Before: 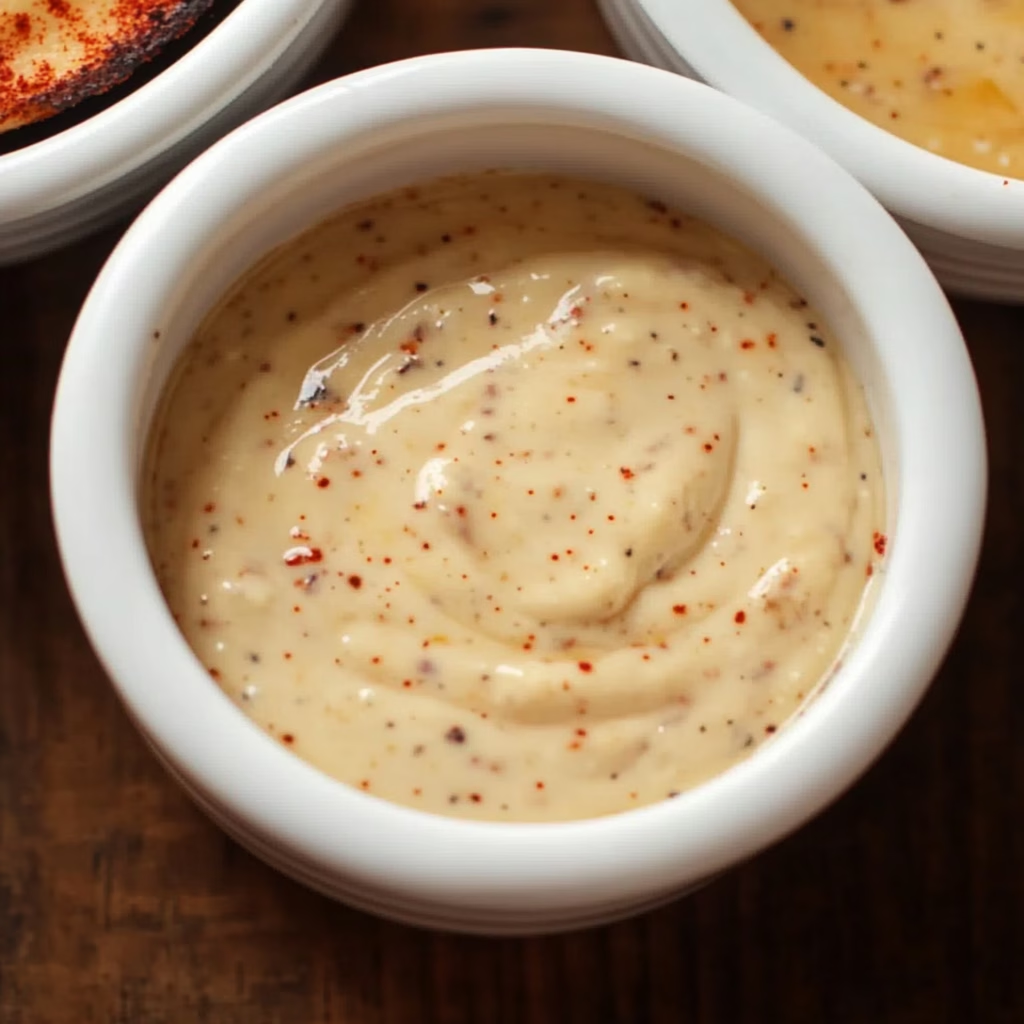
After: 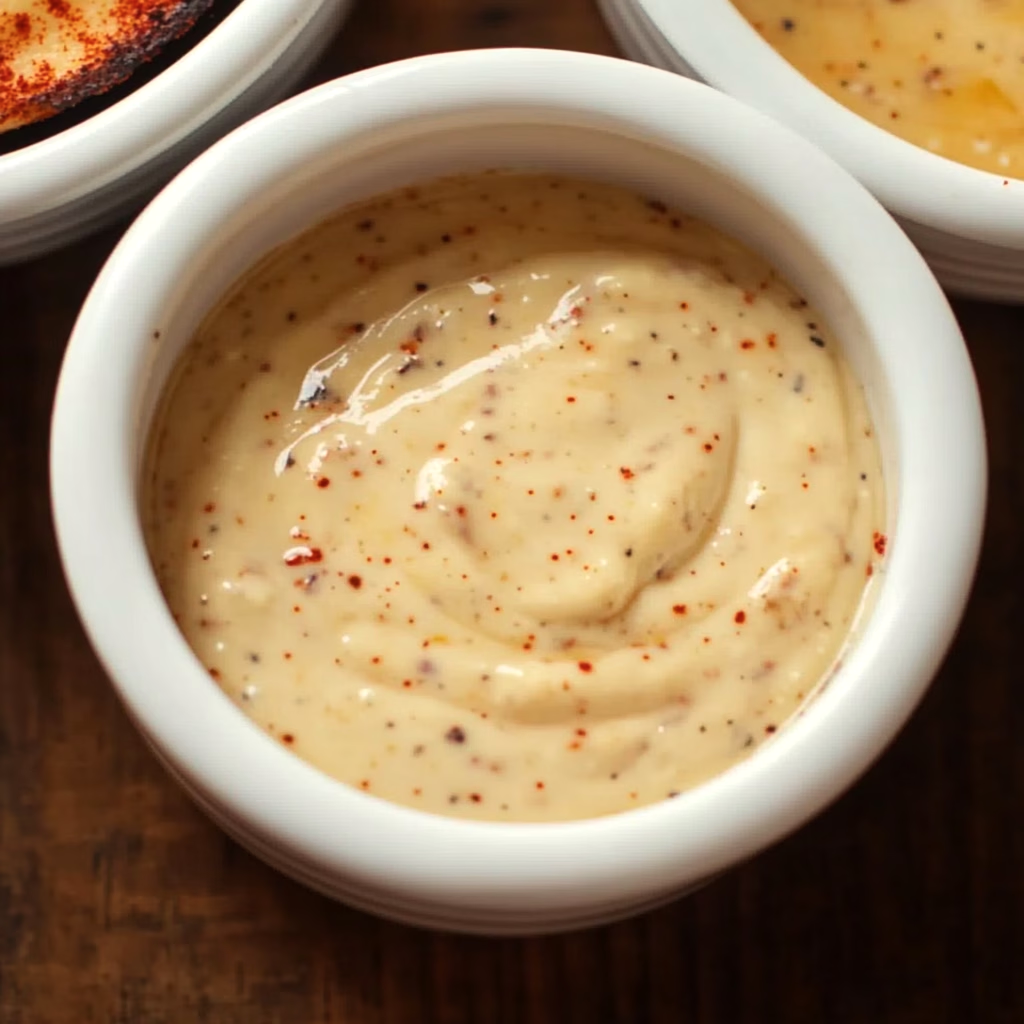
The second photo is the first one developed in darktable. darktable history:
color calibration: illuminant same as pipeline (D50), adaptation XYZ, x 0.347, y 0.358, temperature 5004.14 K
tone equalizer: -8 EV 0.093 EV
color balance rgb: highlights gain › luminance 5.666%, highlights gain › chroma 1.23%, highlights gain › hue 90.14°, perceptual saturation grading › global saturation 0.108%, global vibrance 15.031%
